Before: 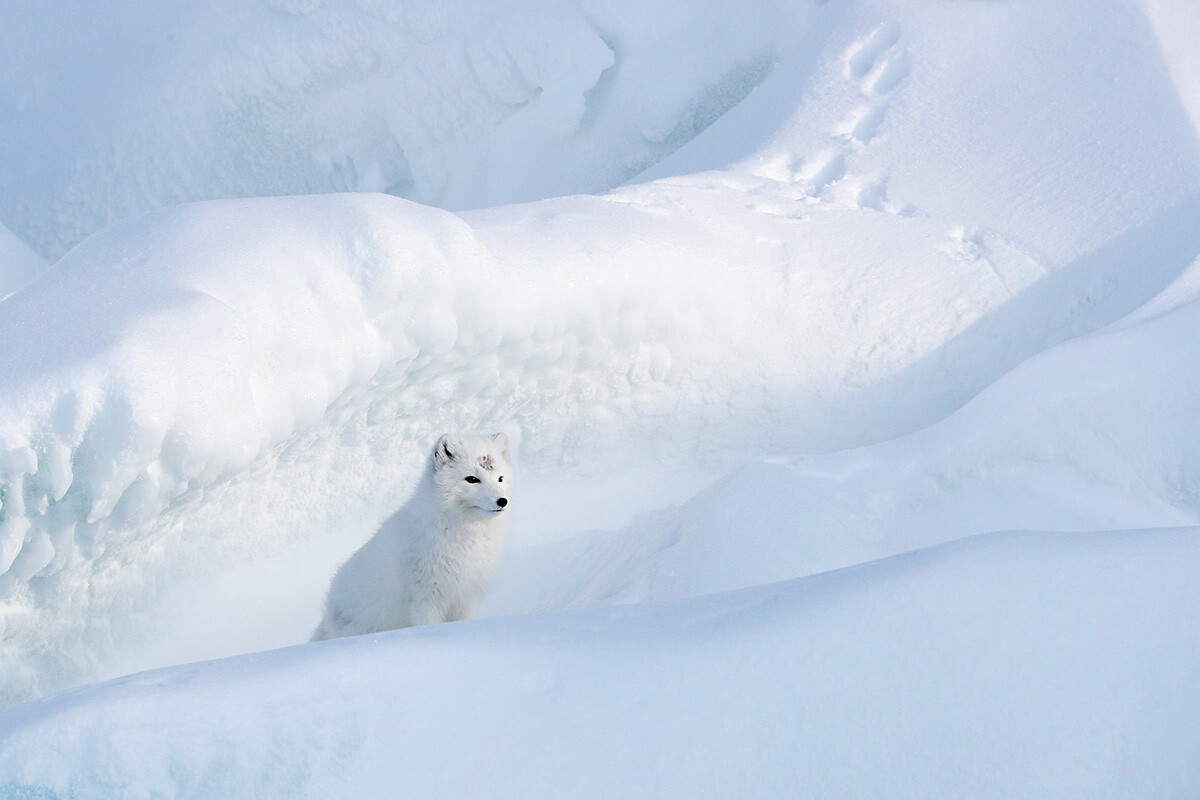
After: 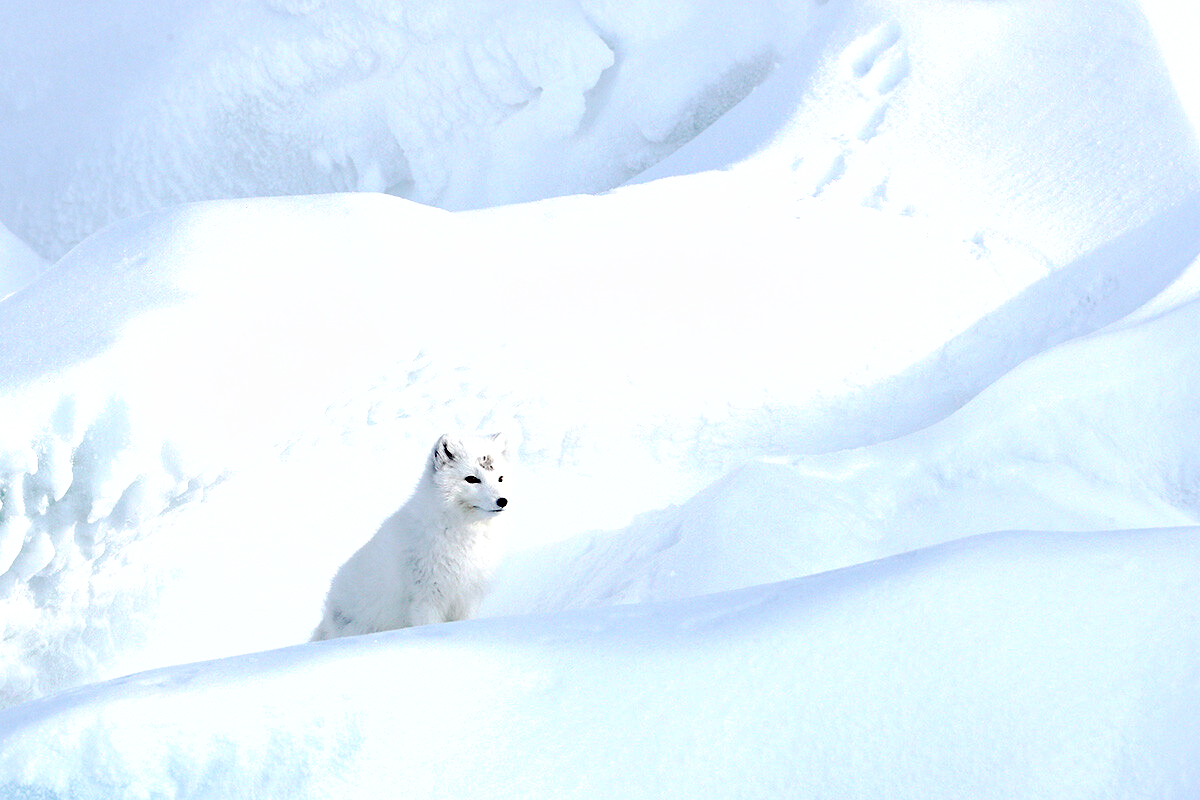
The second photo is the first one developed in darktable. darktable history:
exposure: exposure 0.609 EV, compensate highlight preservation false
shadows and highlights: shadows 52.68, soften with gaussian
tone curve: curves: ch0 [(0, 0) (0.003, 0.049) (0.011, 0.052) (0.025, 0.057) (0.044, 0.069) (0.069, 0.076) (0.1, 0.09) (0.136, 0.111) (0.177, 0.15) (0.224, 0.197) (0.277, 0.267) (0.335, 0.366) (0.399, 0.477) (0.468, 0.561) (0.543, 0.651) (0.623, 0.733) (0.709, 0.804) (0.801, 0.869) (0.898, 0.924) (1, 1)], preserve colors none
